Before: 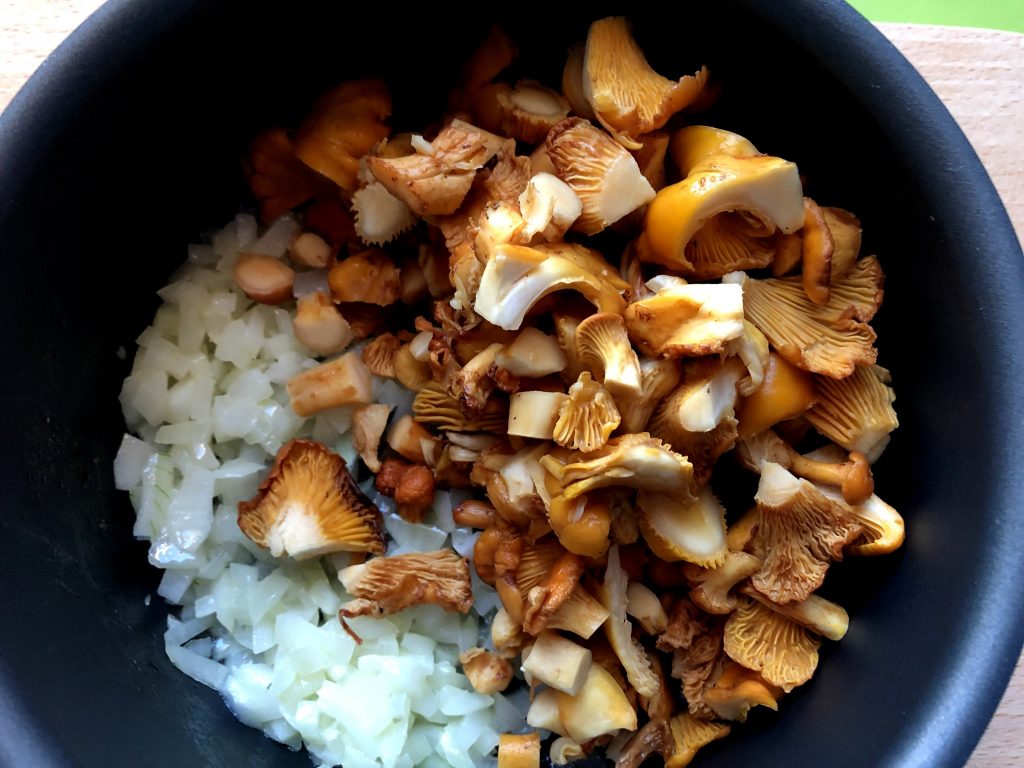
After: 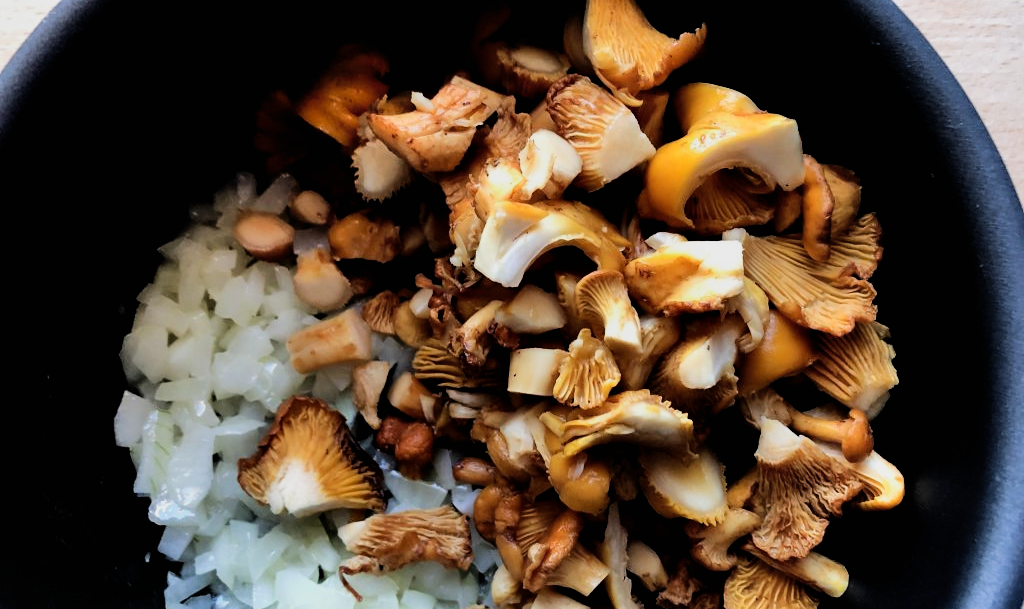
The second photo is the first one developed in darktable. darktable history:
shadows and highlights: low approximation 0.01, soften with gaussian
crop and rotate: top 5.667%, bottom 14.937%
filmic rgb: black relative exposure -5 EV, white relative exposure 3.5 EV, hardness 3.19, contrast 1.2, highlights saturation mix -50%
